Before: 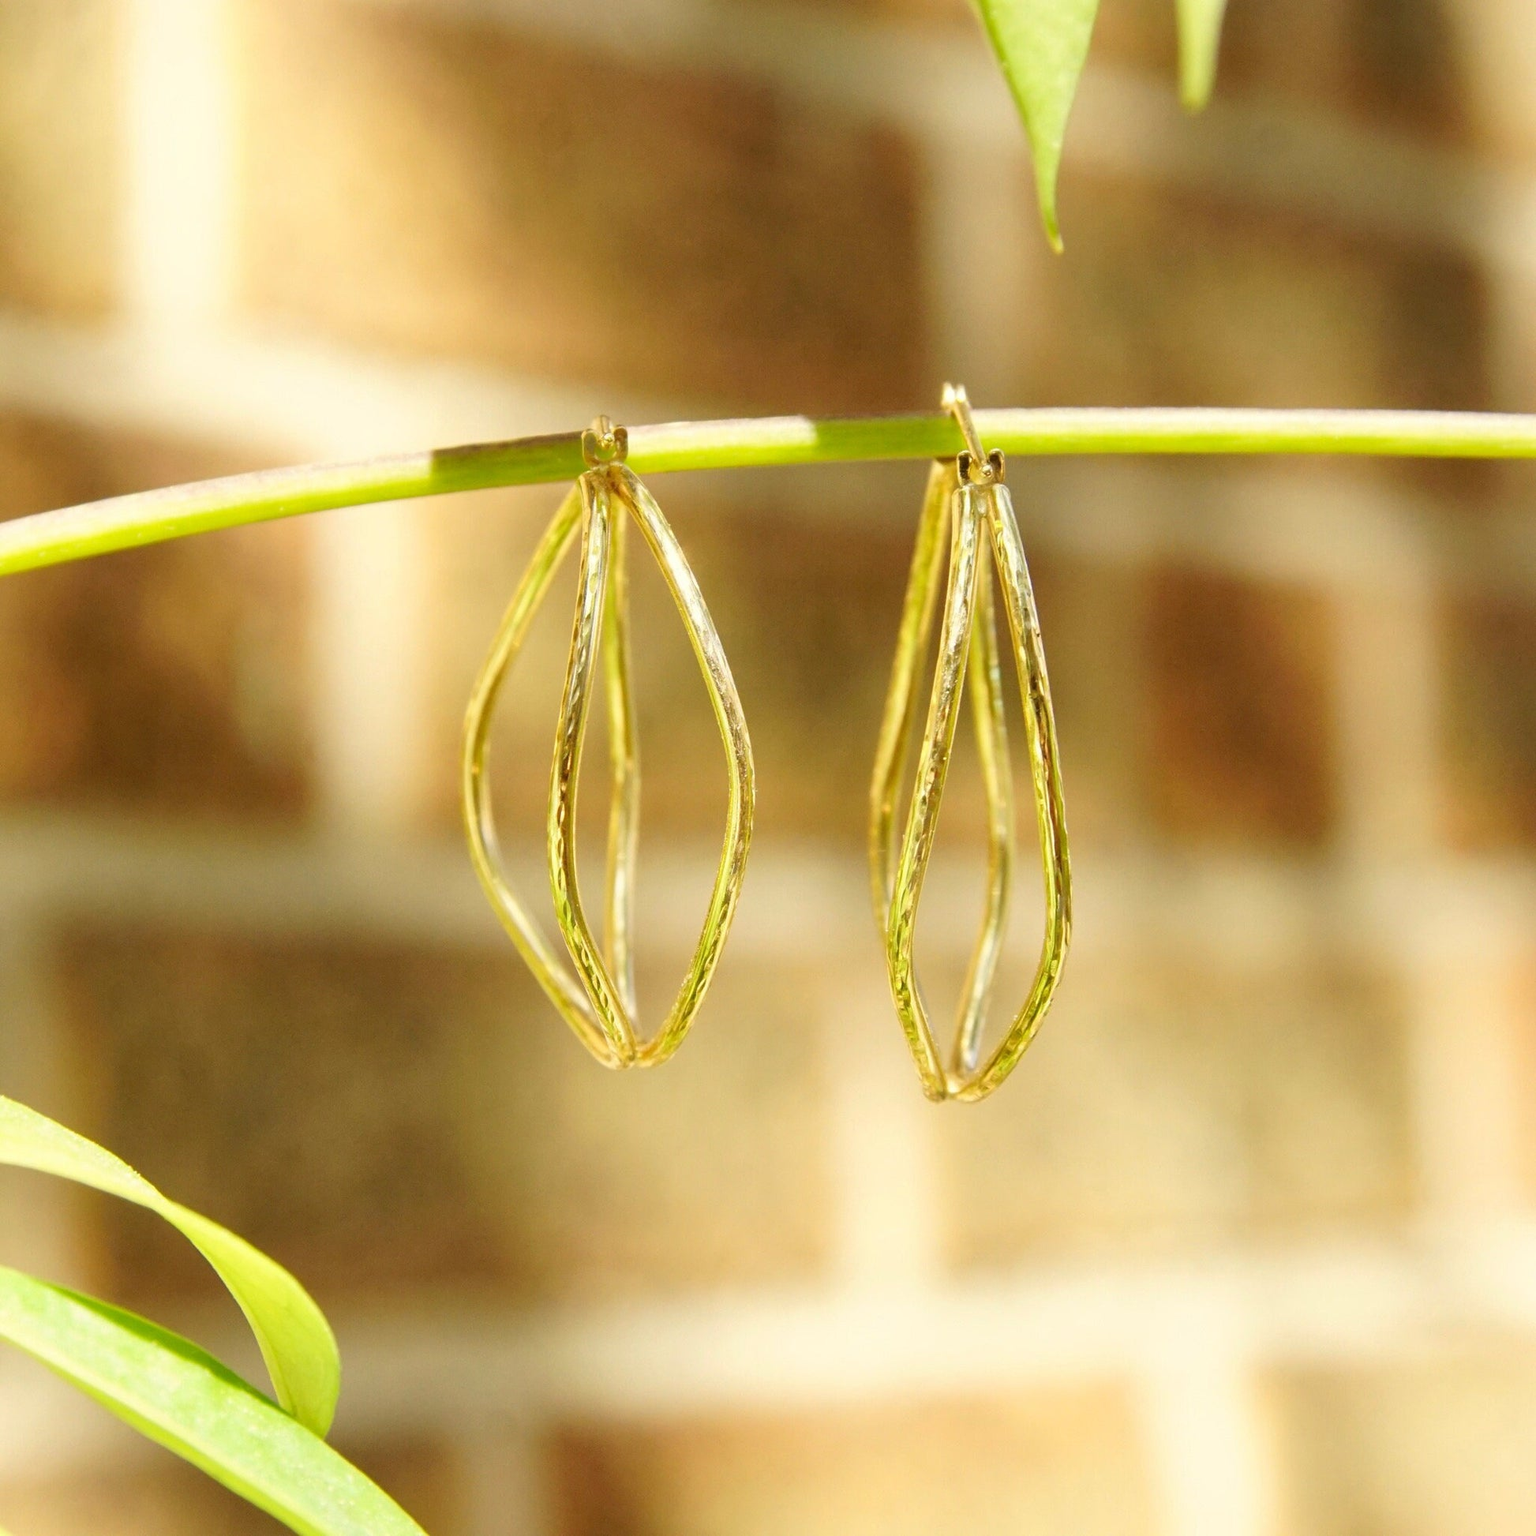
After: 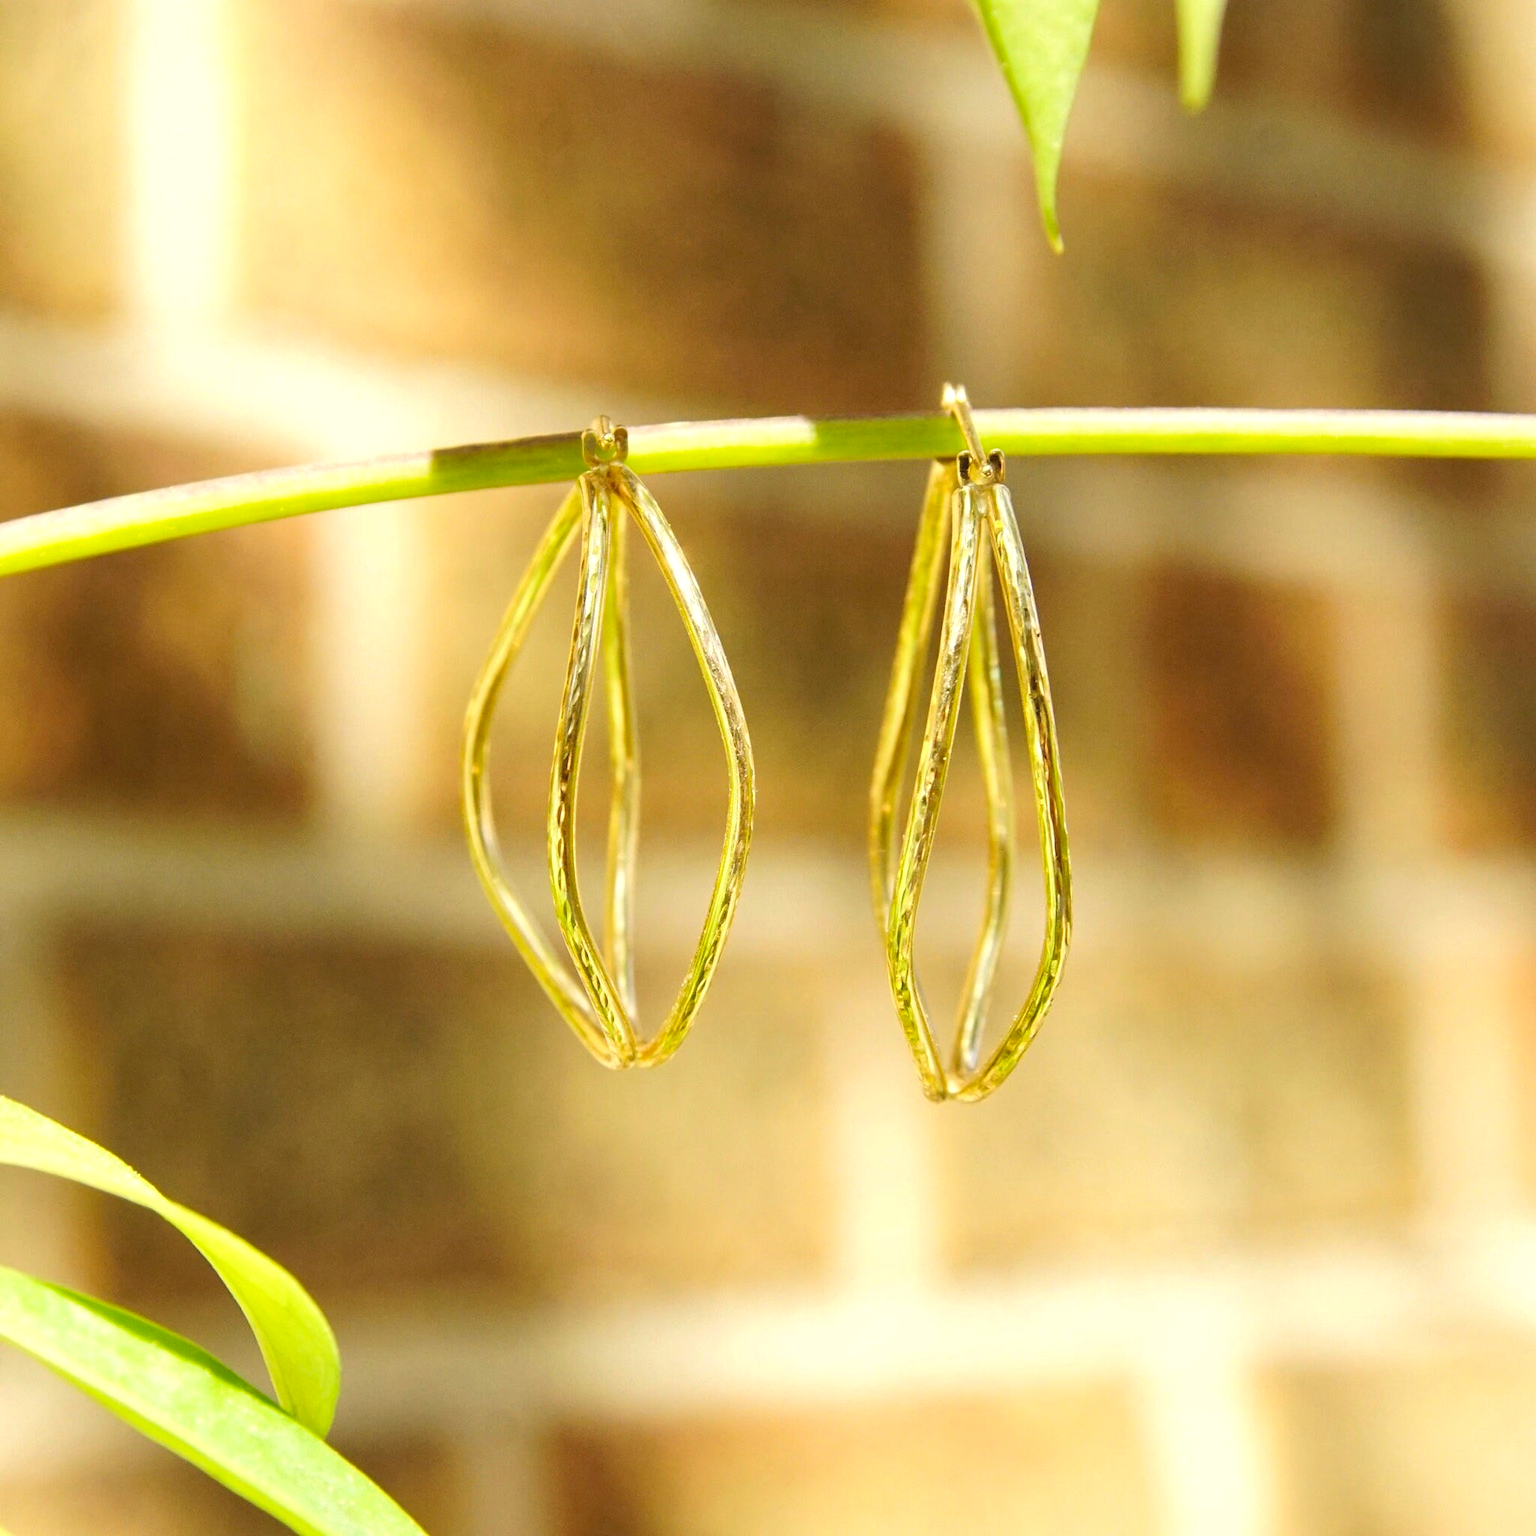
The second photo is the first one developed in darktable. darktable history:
contrast brightness saturation: contrast -0.113
haze removal: compatibility mode true, adaptive false
tone equalizer: -8 EV -0.43 EV, -7 EV -0.41 EV, -6 EV -0.35 EV, -5 EV -0.248 EV, -3 EV 0.21 EV, -2 EV 0.358 EV, -1 EV 0.372 EV, +0 EV 0.443 EV, edges refinement/feathering 500, mask exposure compensation -1.57 EV, preserve details no
